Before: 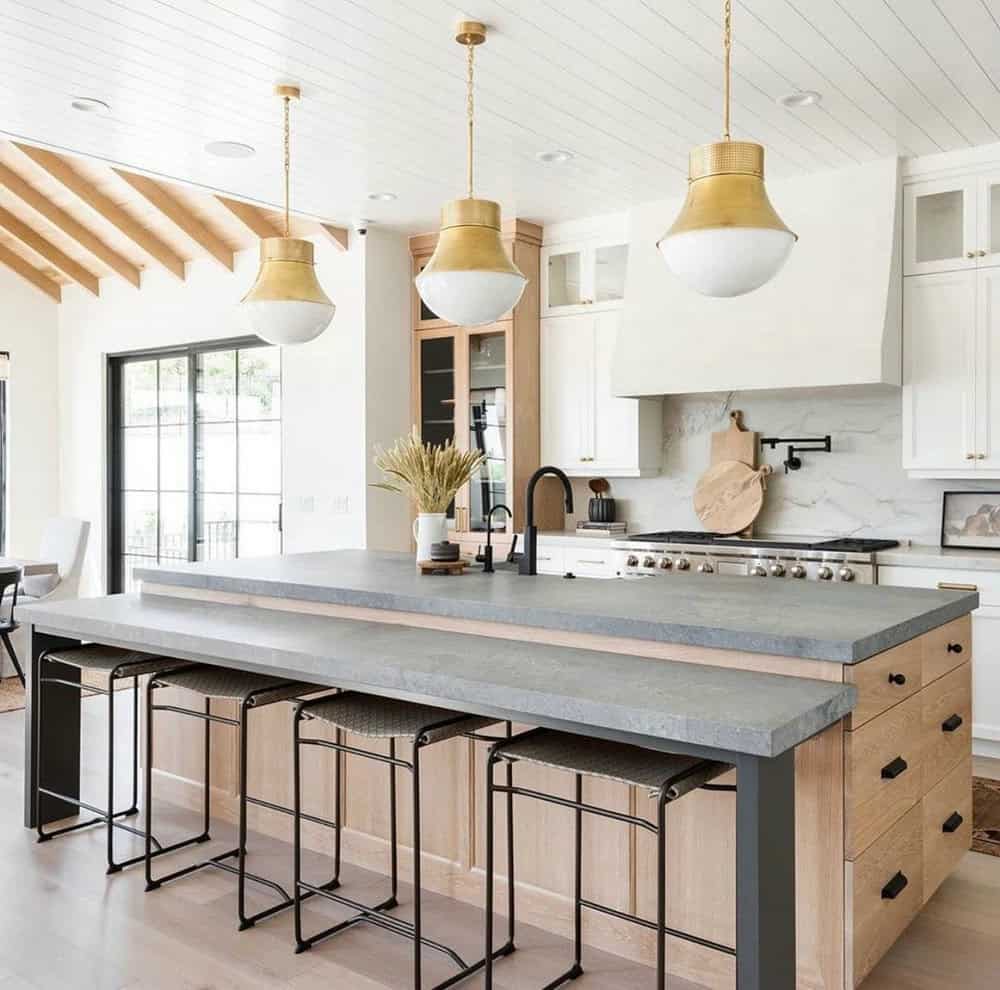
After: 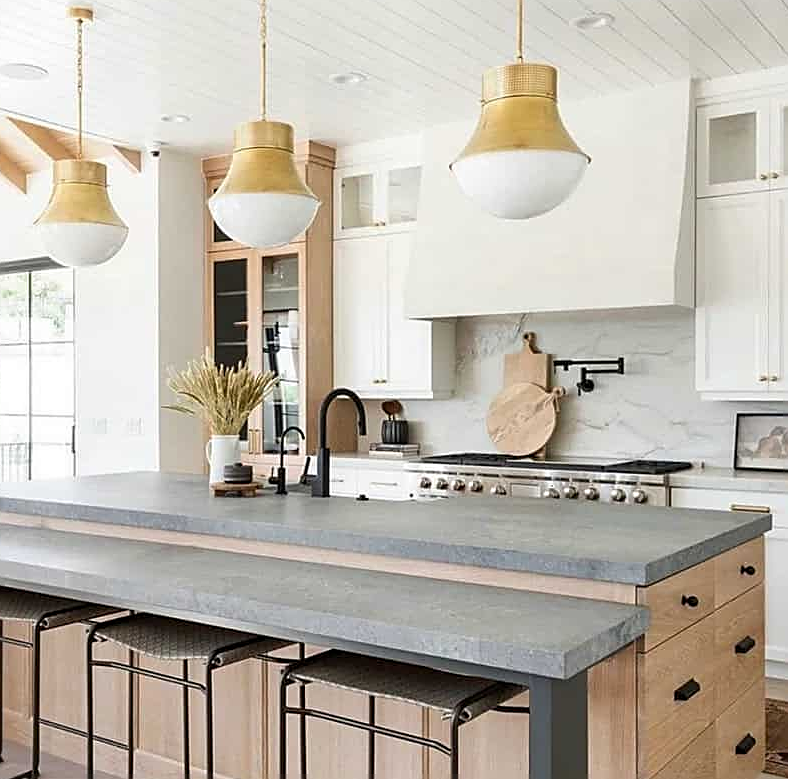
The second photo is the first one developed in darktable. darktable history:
crop and rotate: left 20.74%, top 7.912%, right 0.375%, bottom 13.378%
sharpen: amount 0.575
